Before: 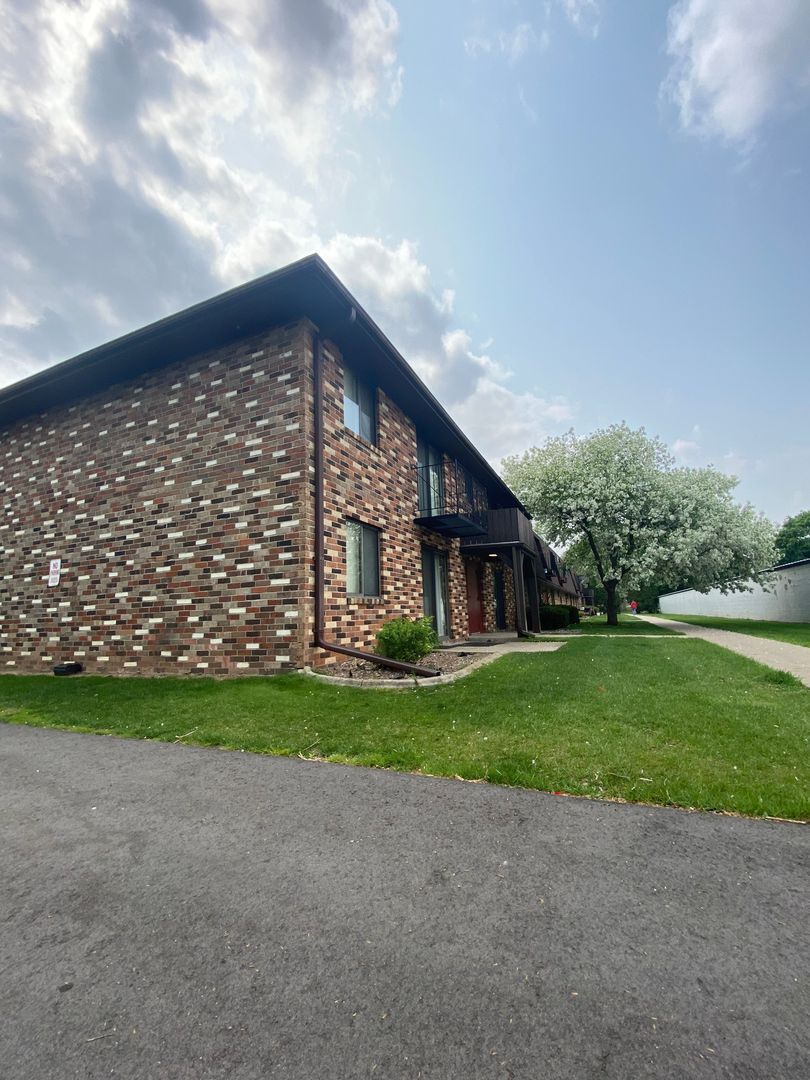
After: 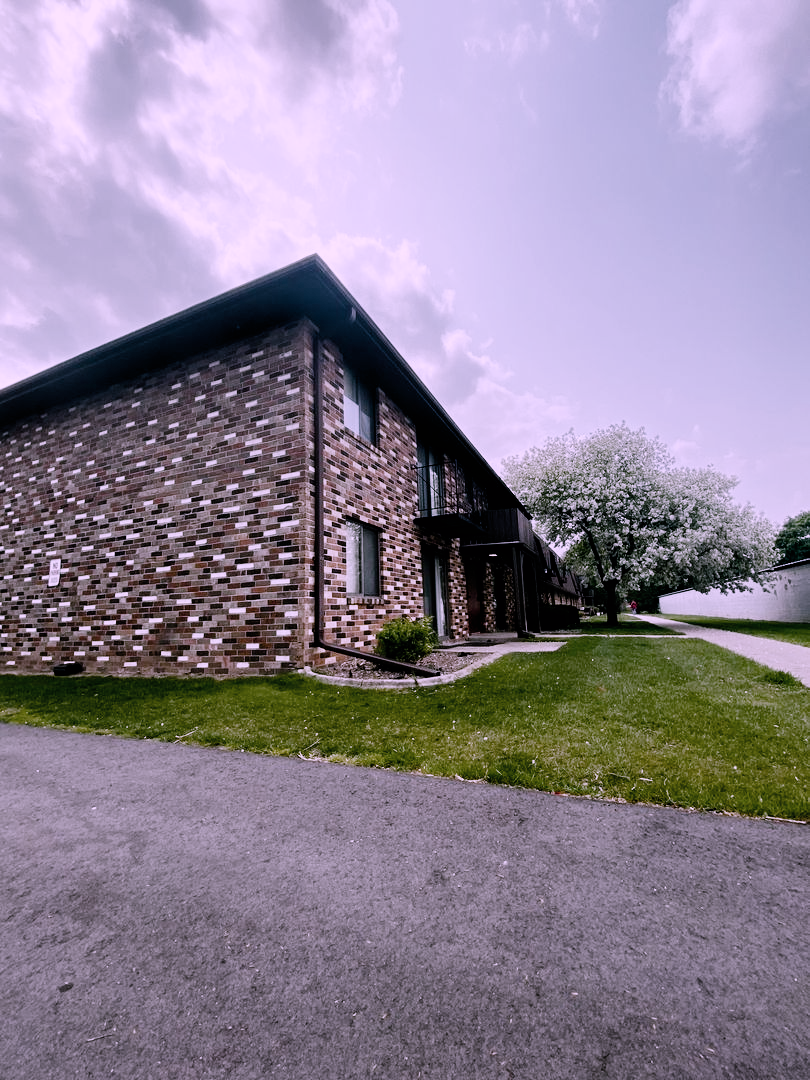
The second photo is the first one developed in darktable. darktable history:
filmic rgb: black relative exposure -5.07 EV, white relative exposure 3.51 EV, hardness 3.16, contrast 1.388, highlights saturation mix -29.58%, preserve chrominance no, color science v5 (2021)
color balance rgb: perceptual saturation grading › global saturation 20%, perceptual saturation grading › highlights -25.228%, perceptual saturation grading › shadows 49.567%, global vibrance 15.133%
color correction: highlights a* 16.17, highlights b* -20.62
